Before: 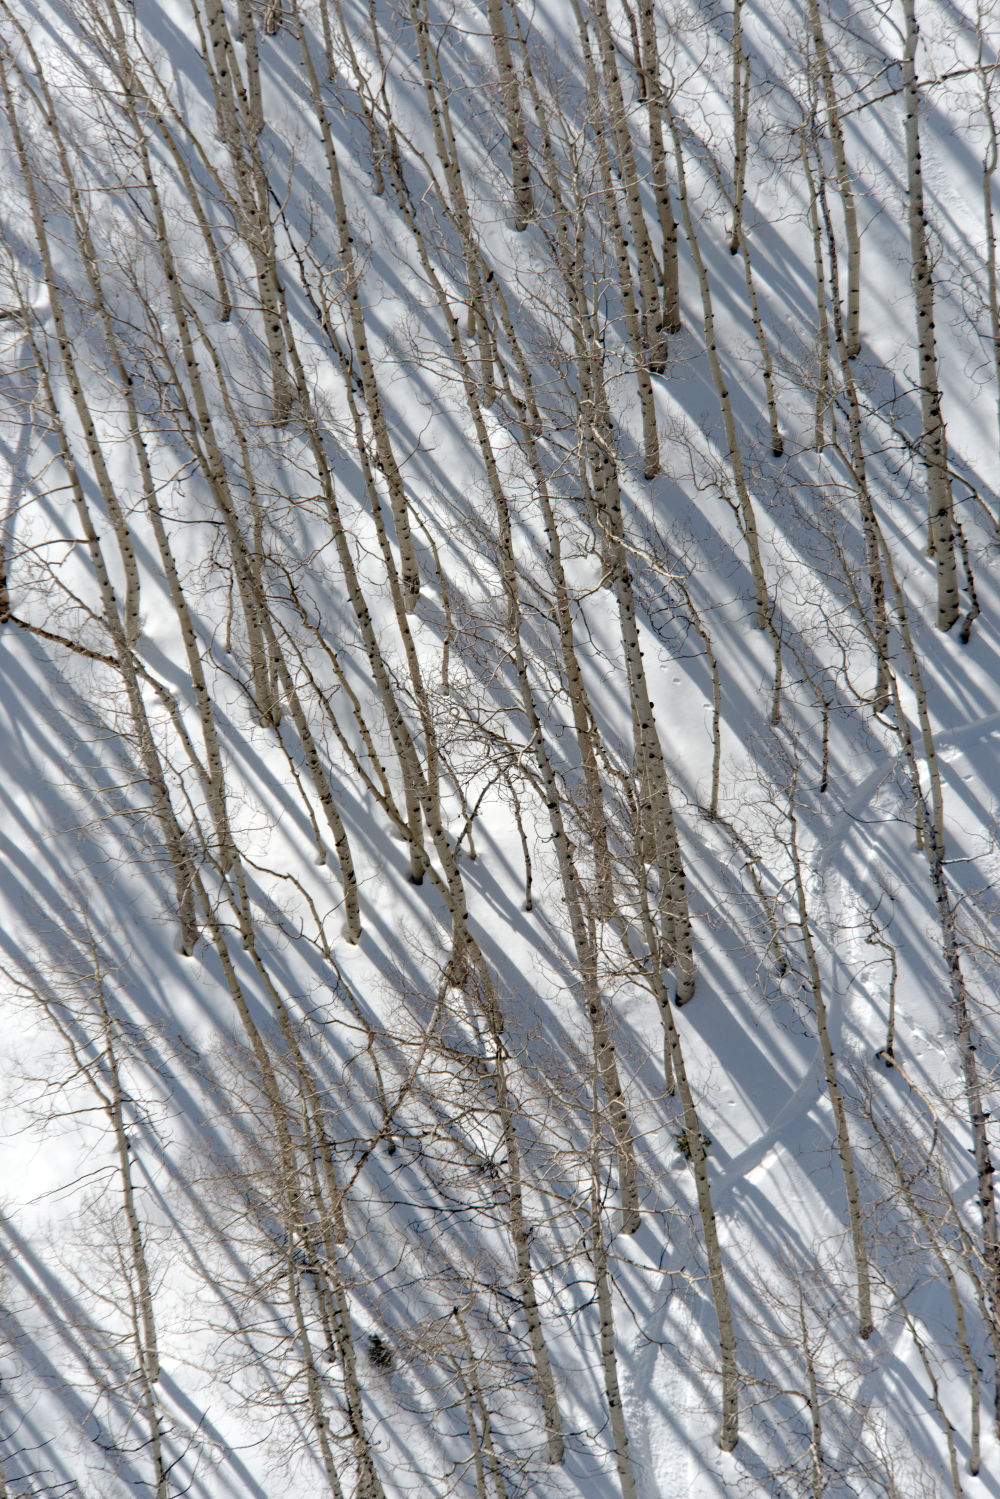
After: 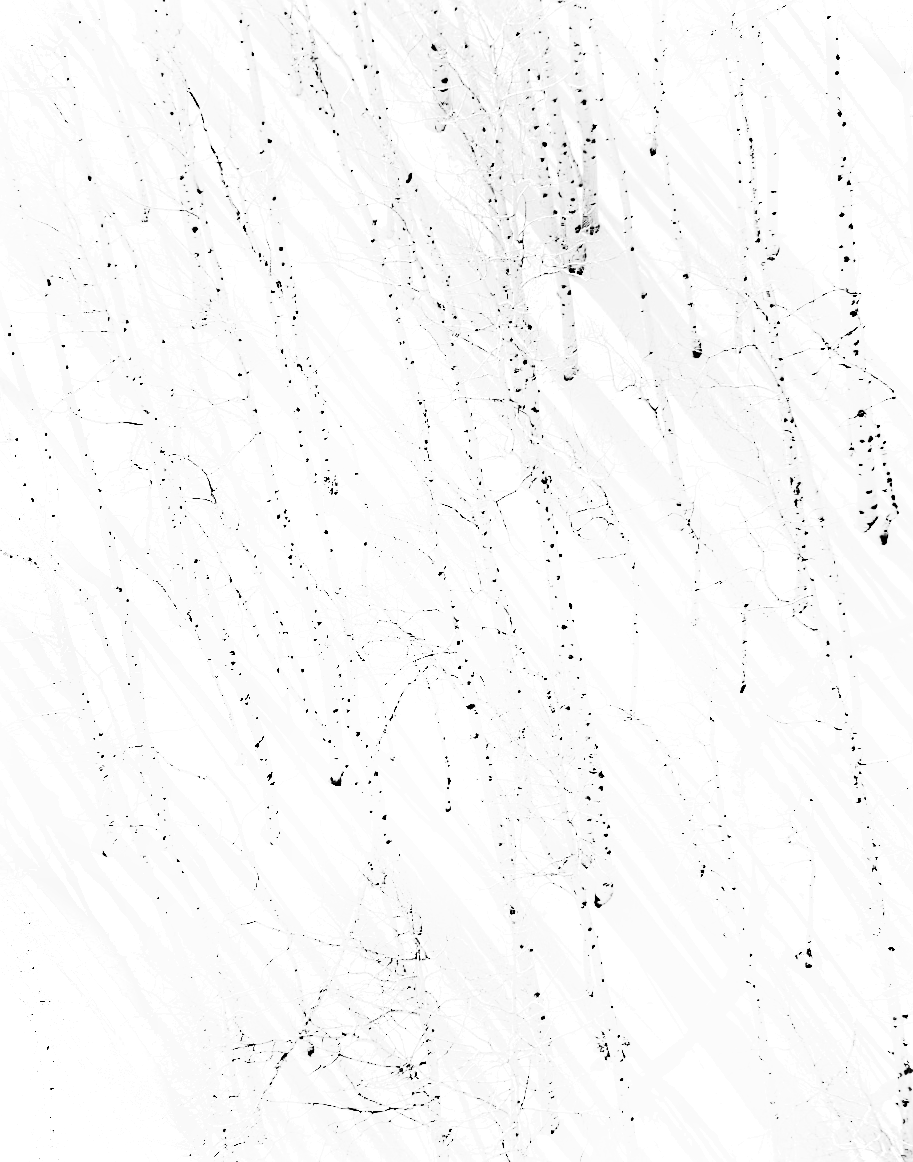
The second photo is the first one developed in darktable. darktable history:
crop: left 8.155%, top 6.611%, bottom 15.385%
monochrome: a -11.7, b 1.62, size 0.5, highlights 0.38
shadows and highlights: shadows -54.3, highlights 86.09, soften with gaussian
exposure: black level correction 0, exposure 1.2 EV, compensate highlight preservation false
tone equalizer: -8 EV -0.417 EV, -7 EV -0.389 EV, -6 EV -0.333 EV, -5 EV -0.222 EV, -3 EV 0.222 EV, -2 EV 0.333 EV, -1 EV 0.389 EV, +0 EV 0.417 EV, edges refinement/feathering 500, mask exposure compensation -1.57 EV, preserve details no
color balance rgb: saturation formula JzAzBz (2021)
sharpen: on, module defaults
